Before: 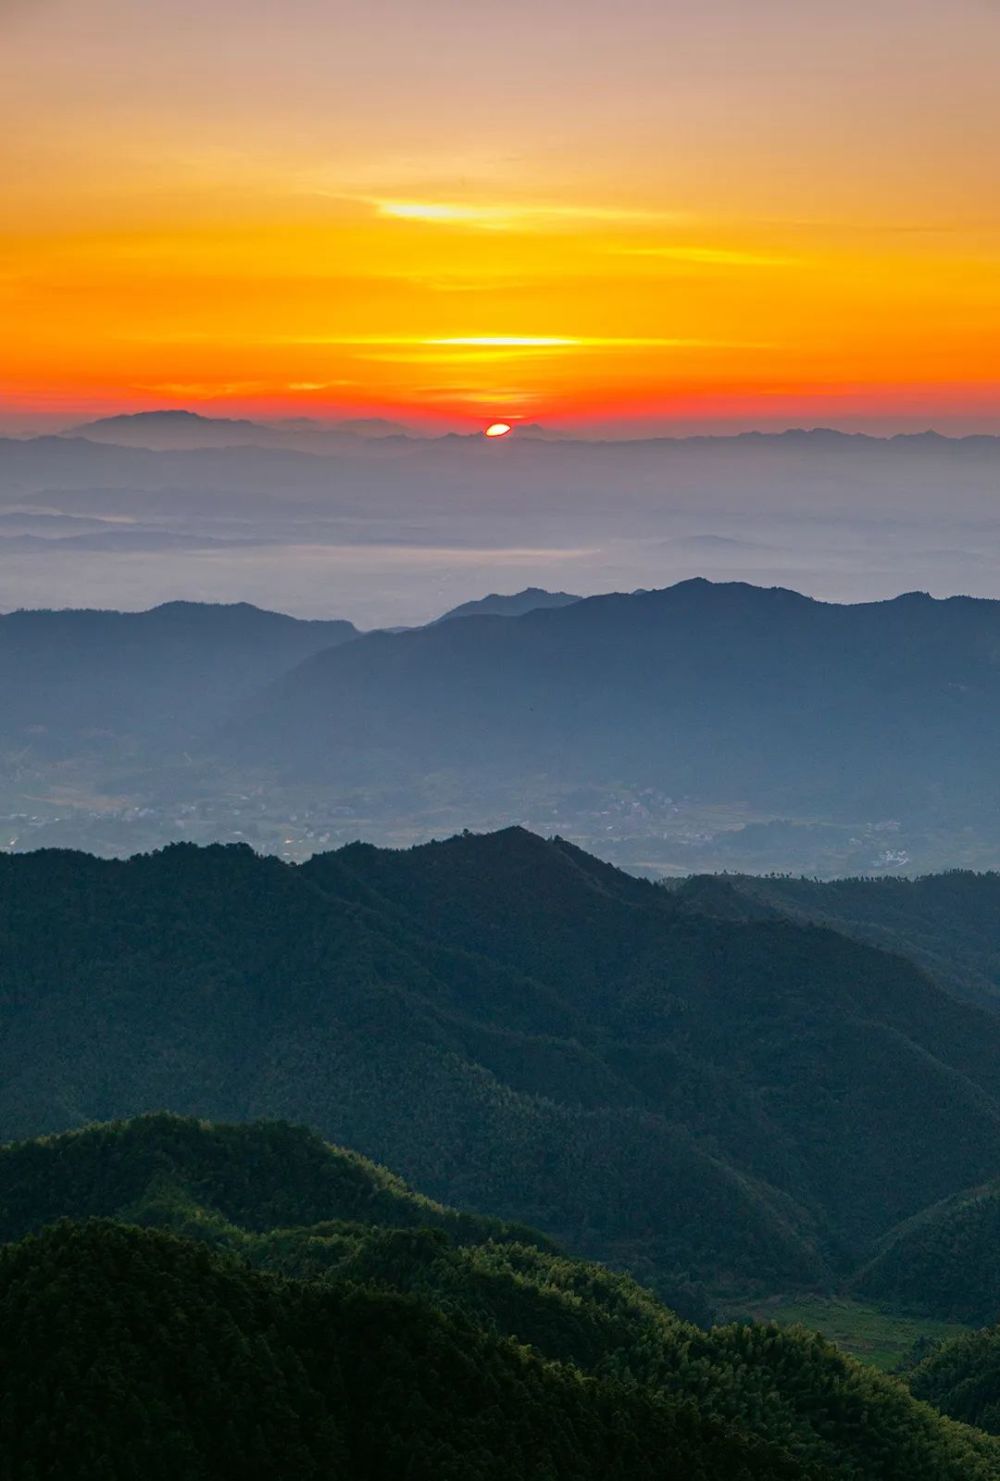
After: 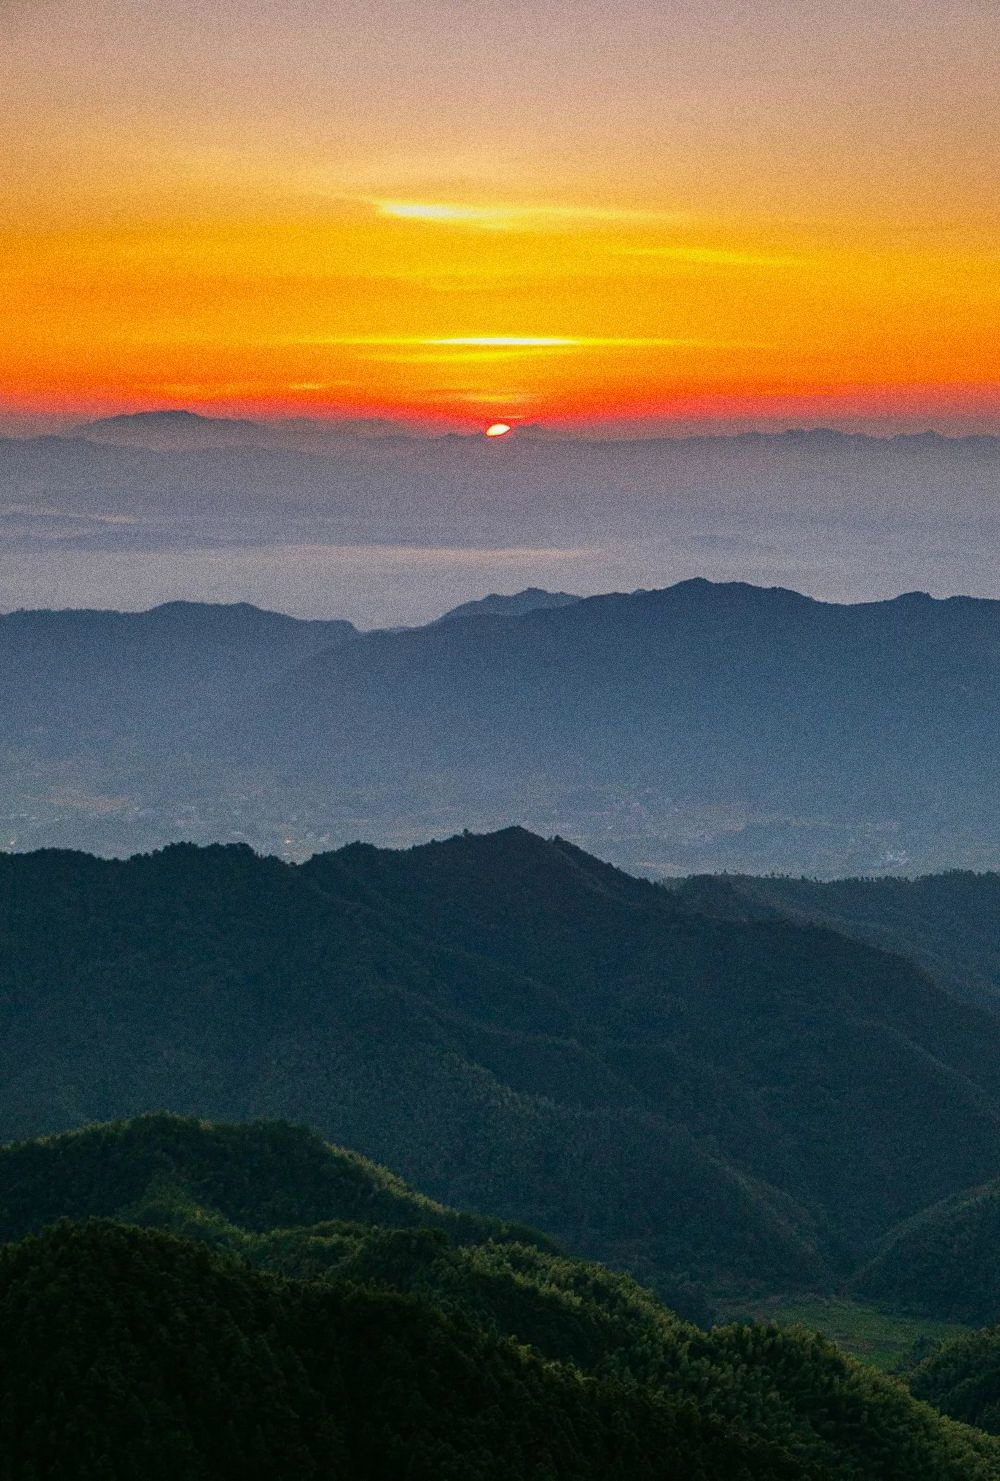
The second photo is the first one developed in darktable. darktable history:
tone equalizer: on, module defaults
exposure: exposure -0.116 EV, compensate exposure bias true, compensate highlight preservation false
grain: coarseness 0.09 ISO, strength 40%
